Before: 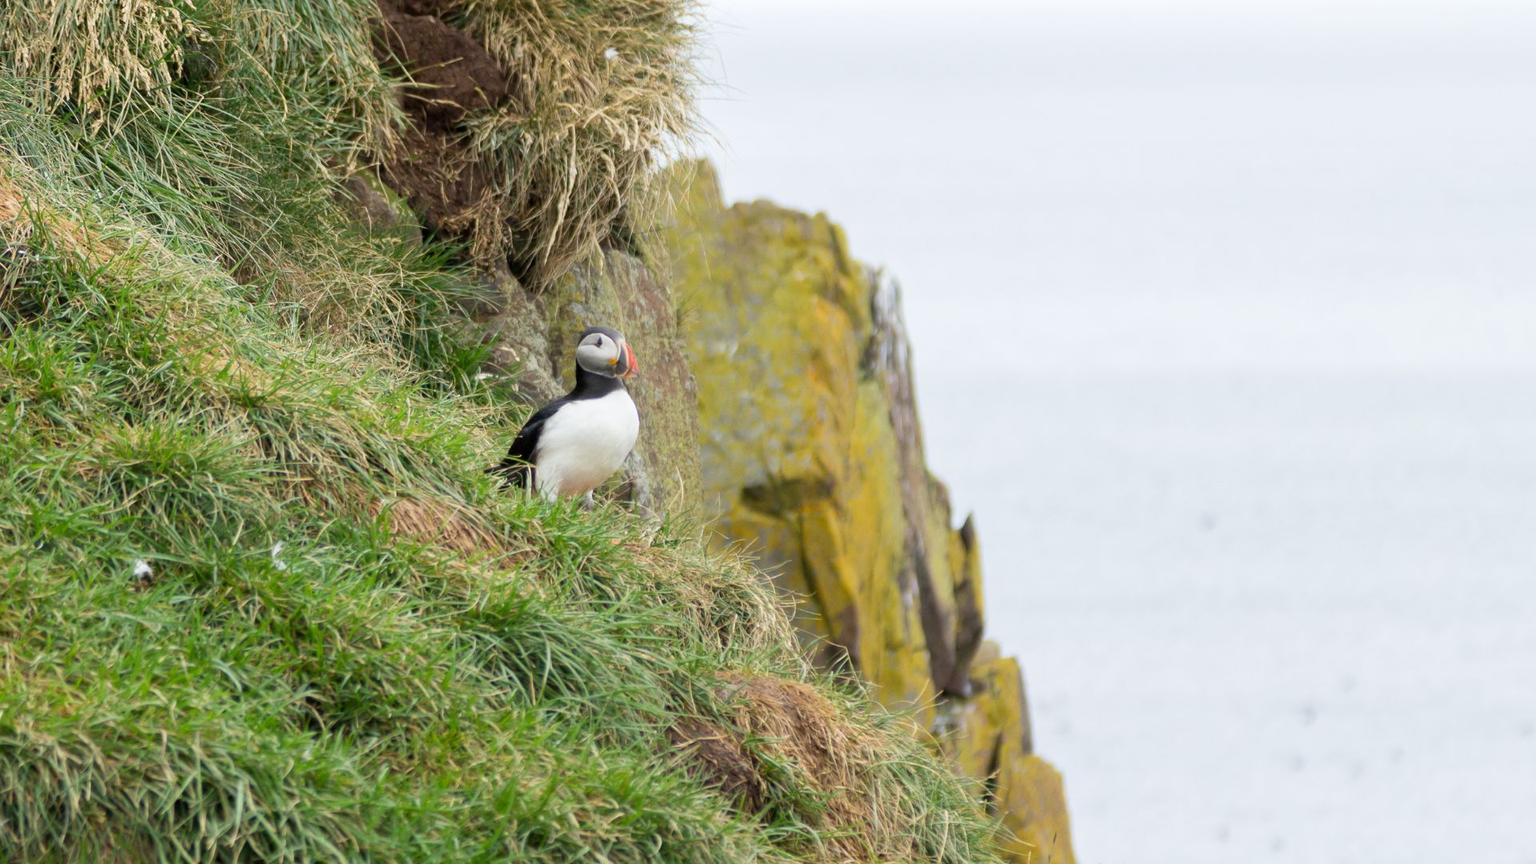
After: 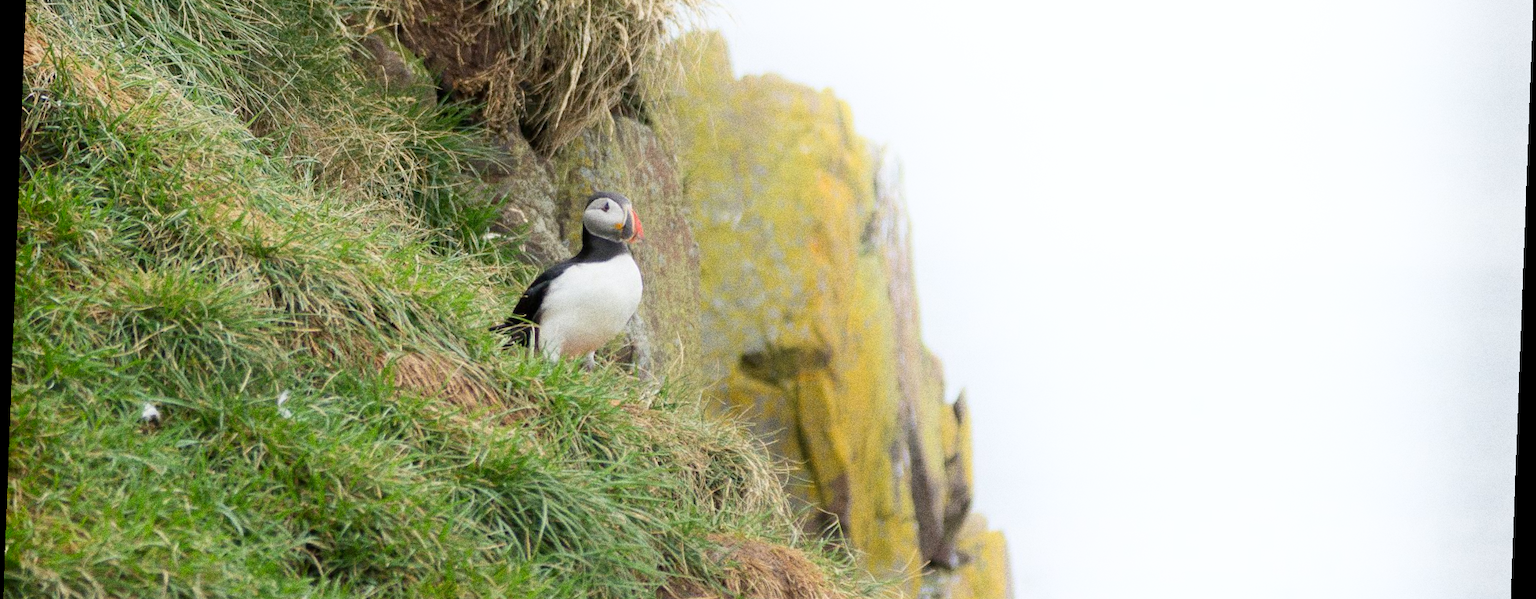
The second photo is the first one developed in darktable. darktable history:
shadows and highlights: shadows -54.3, highlights 86.09, soften with gaussian
exposure: exposure -0.05 EV
crop: top 16.727%, bottom 16.727%
grain: coarseness 0.09 ISO, strength 40%
rotate and perspective: rotation 2.17°, automatic cropping off
